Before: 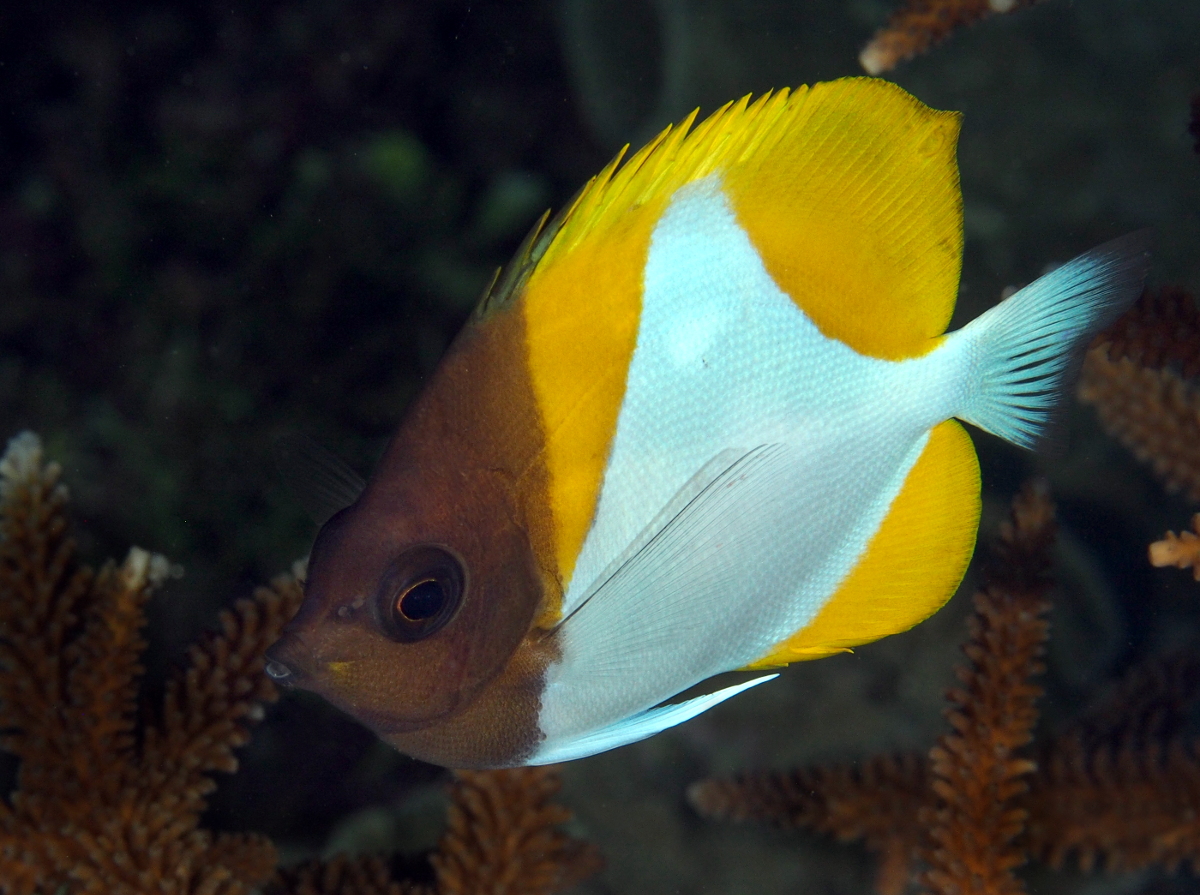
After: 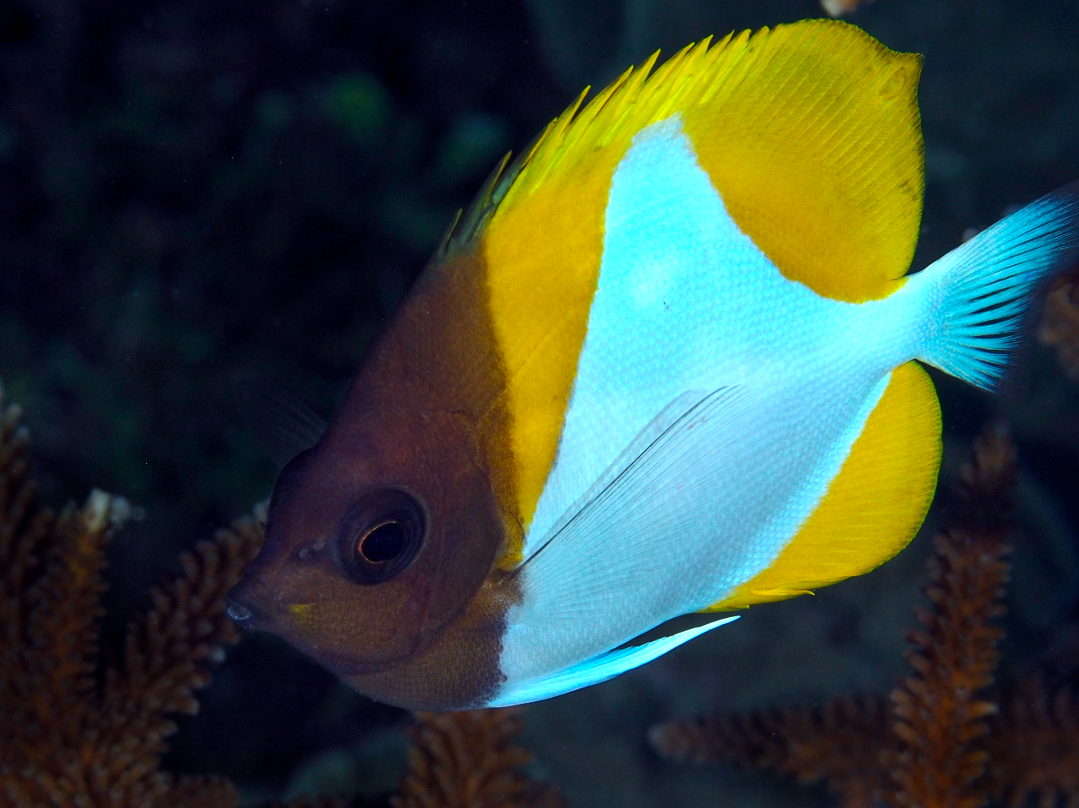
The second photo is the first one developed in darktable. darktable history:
color calibration: x 0.38, y 0.39, temperature 4082.87 K
color balance rgb: shadows lift › luminance -21.485%, shadows lift › chroma 6.543%, shadows lift › hue 267.94°, perceptual saturation grading › global saturation 29.693%, perceptual brilliance grading › highlights 4.342%, perceptual brilliance grading › shadows -9.522%
crop: left 3.271%, top 6.491%, right 6.795%, bottom 3.184%
